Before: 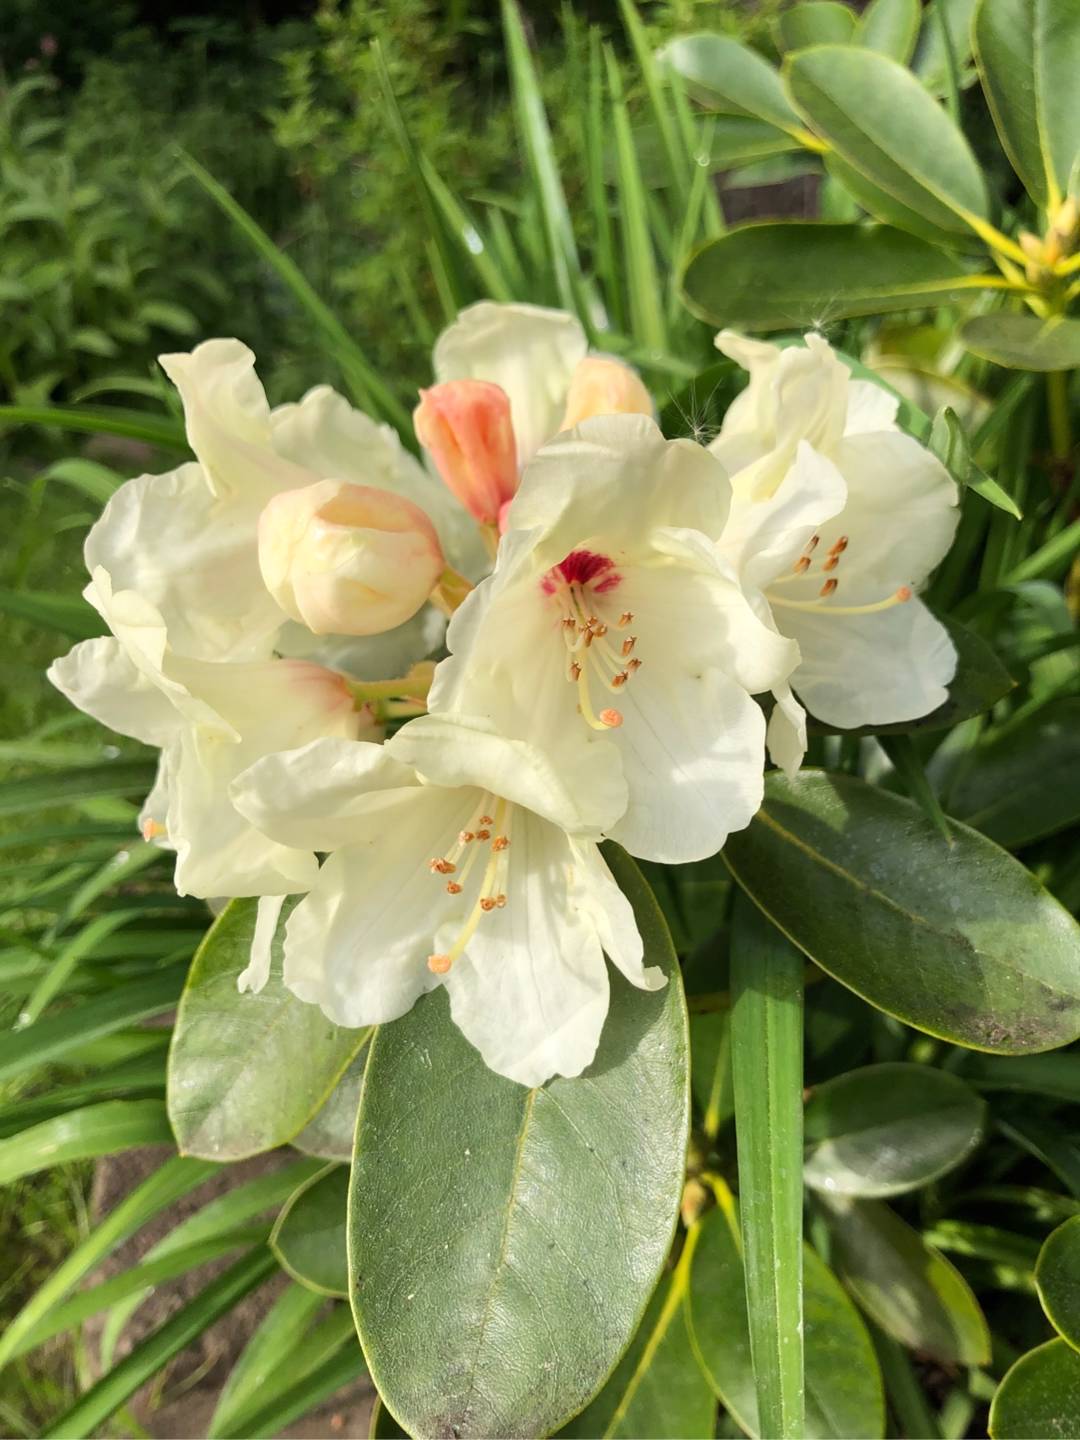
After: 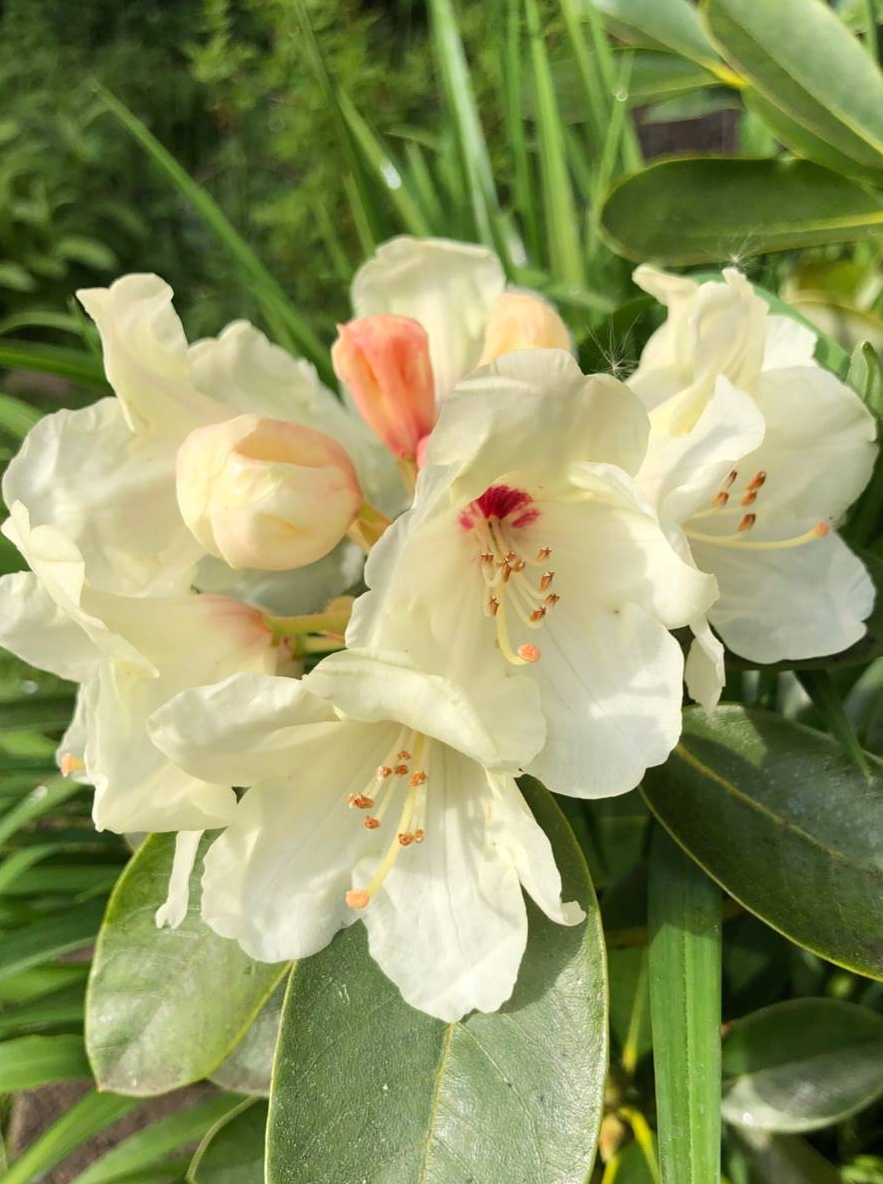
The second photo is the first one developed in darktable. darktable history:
crop and rotate: left 7.642%, top 4.55%, right 10.524%, bottom 13.221%
